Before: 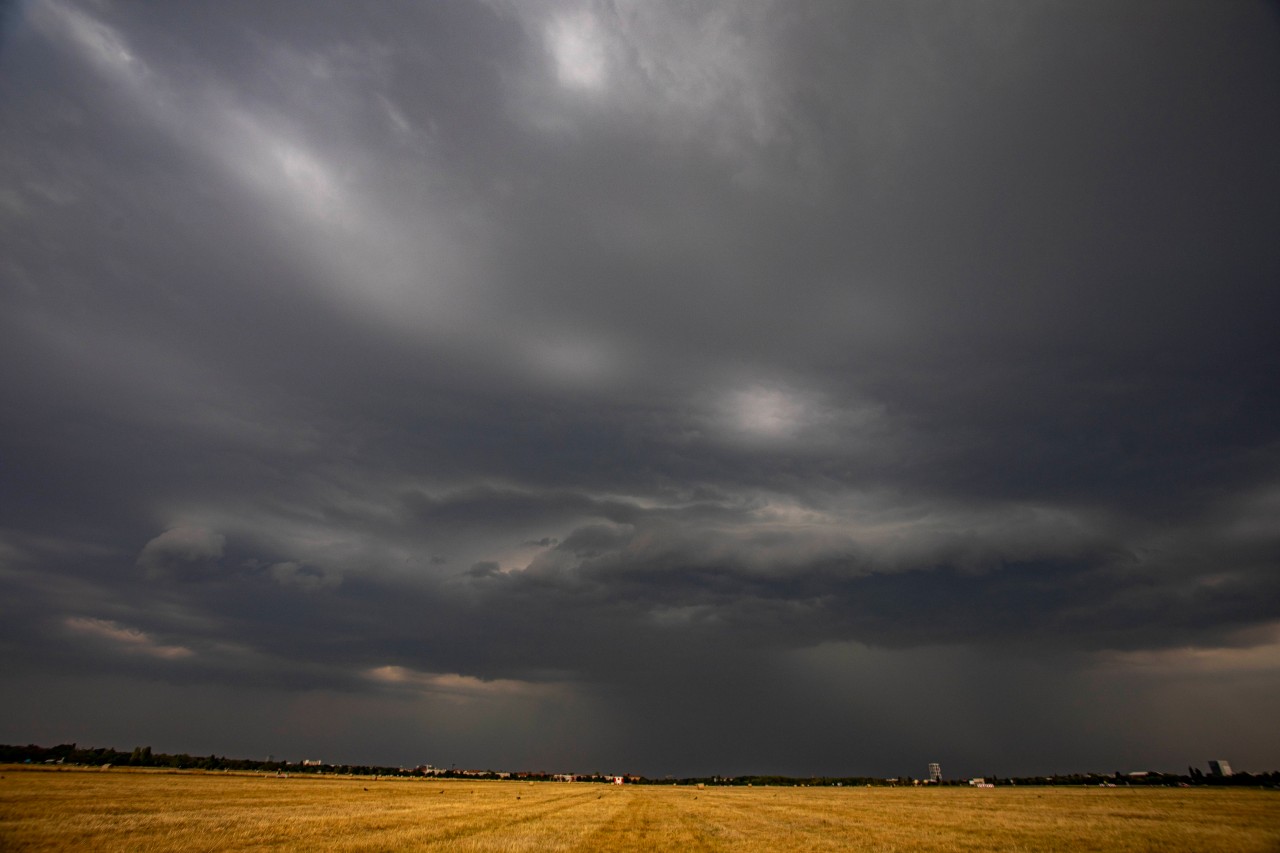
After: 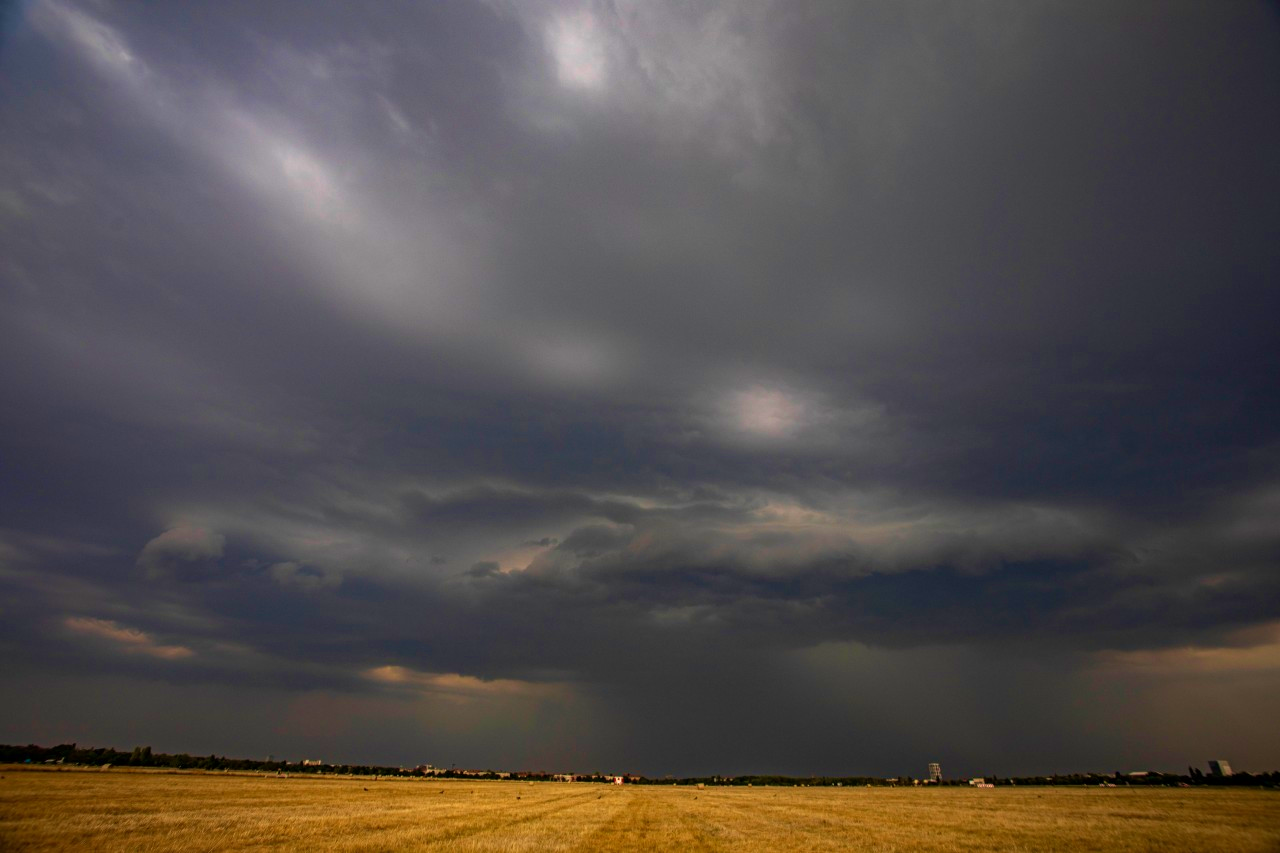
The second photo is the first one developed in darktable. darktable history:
velvia: strength 74.16%
